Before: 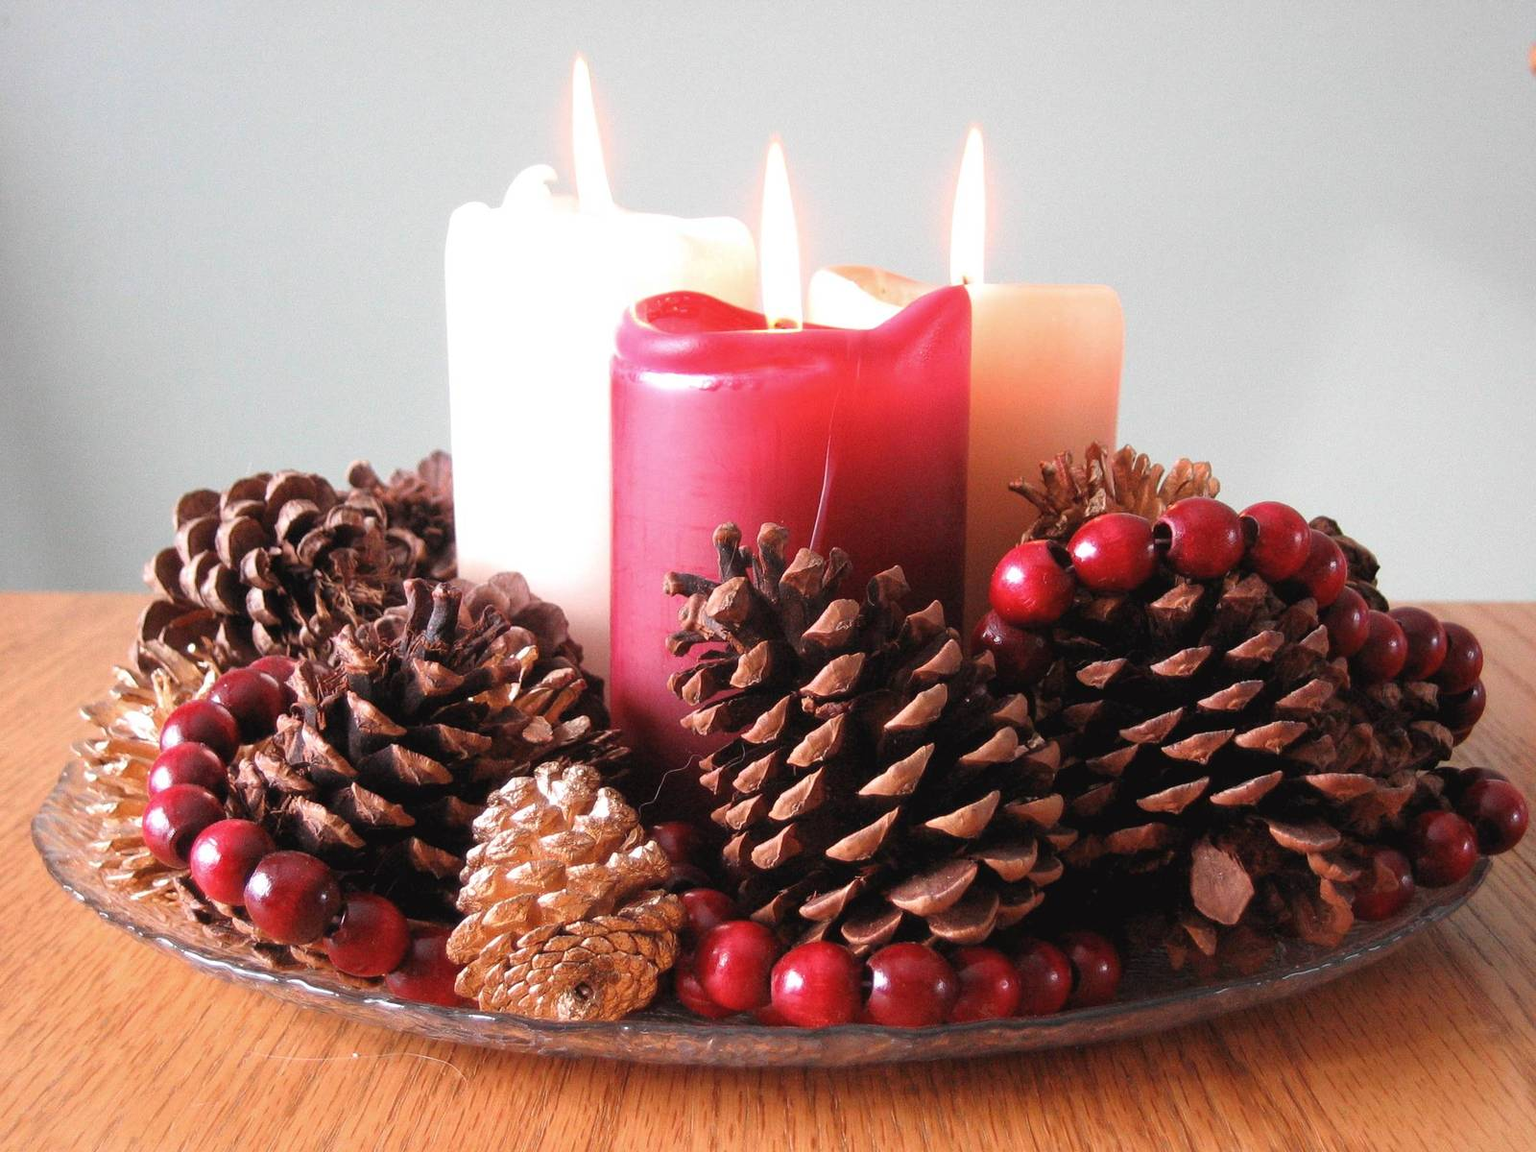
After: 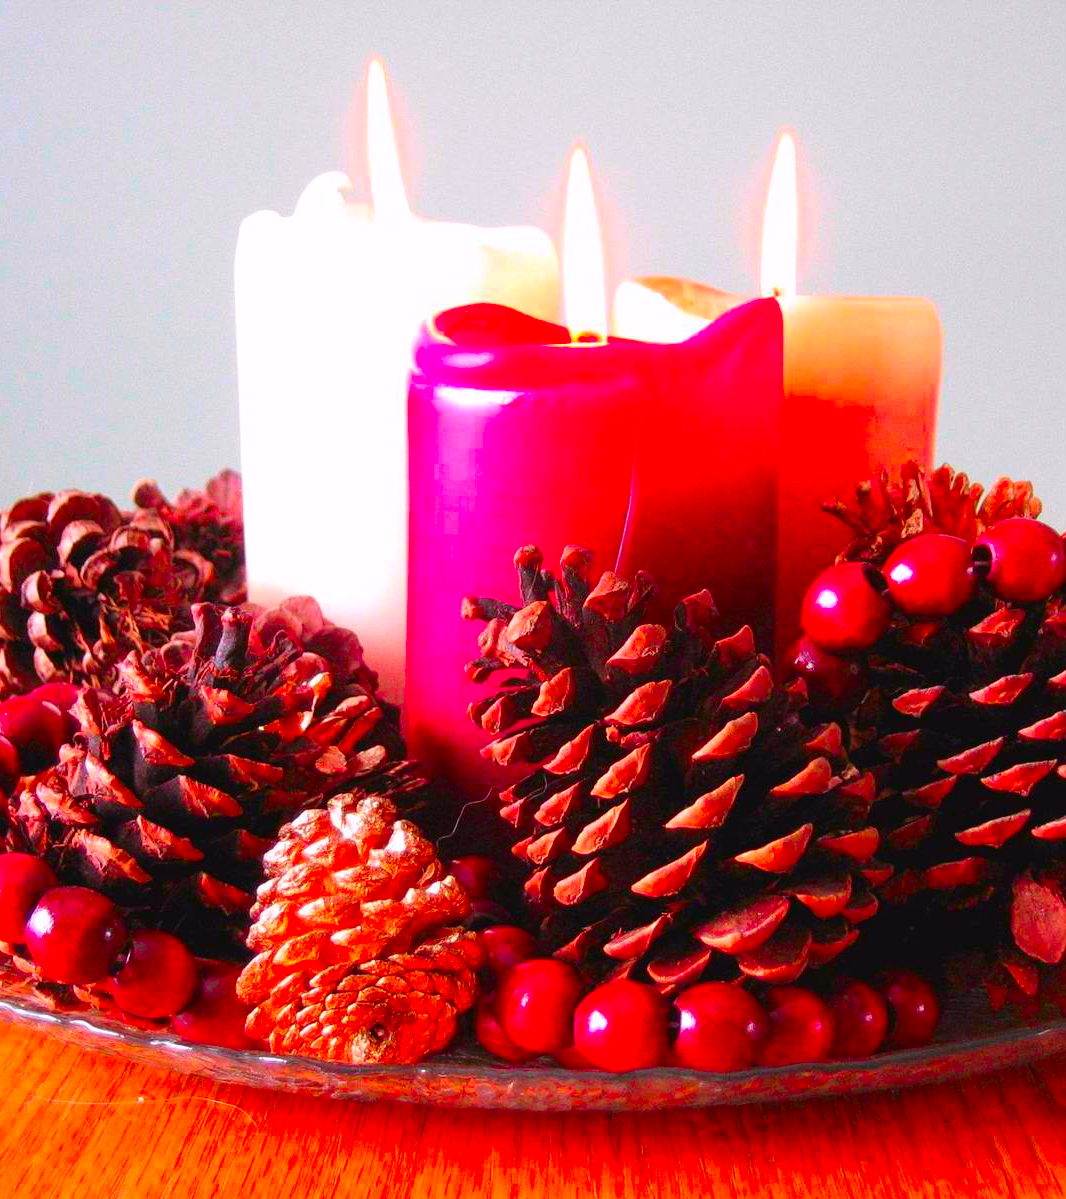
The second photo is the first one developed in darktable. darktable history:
color correction: highlights a* 1.64, highlights b* -1.75, saturation 2.47
crop and rotate: left 14.373%, right 18.942%
